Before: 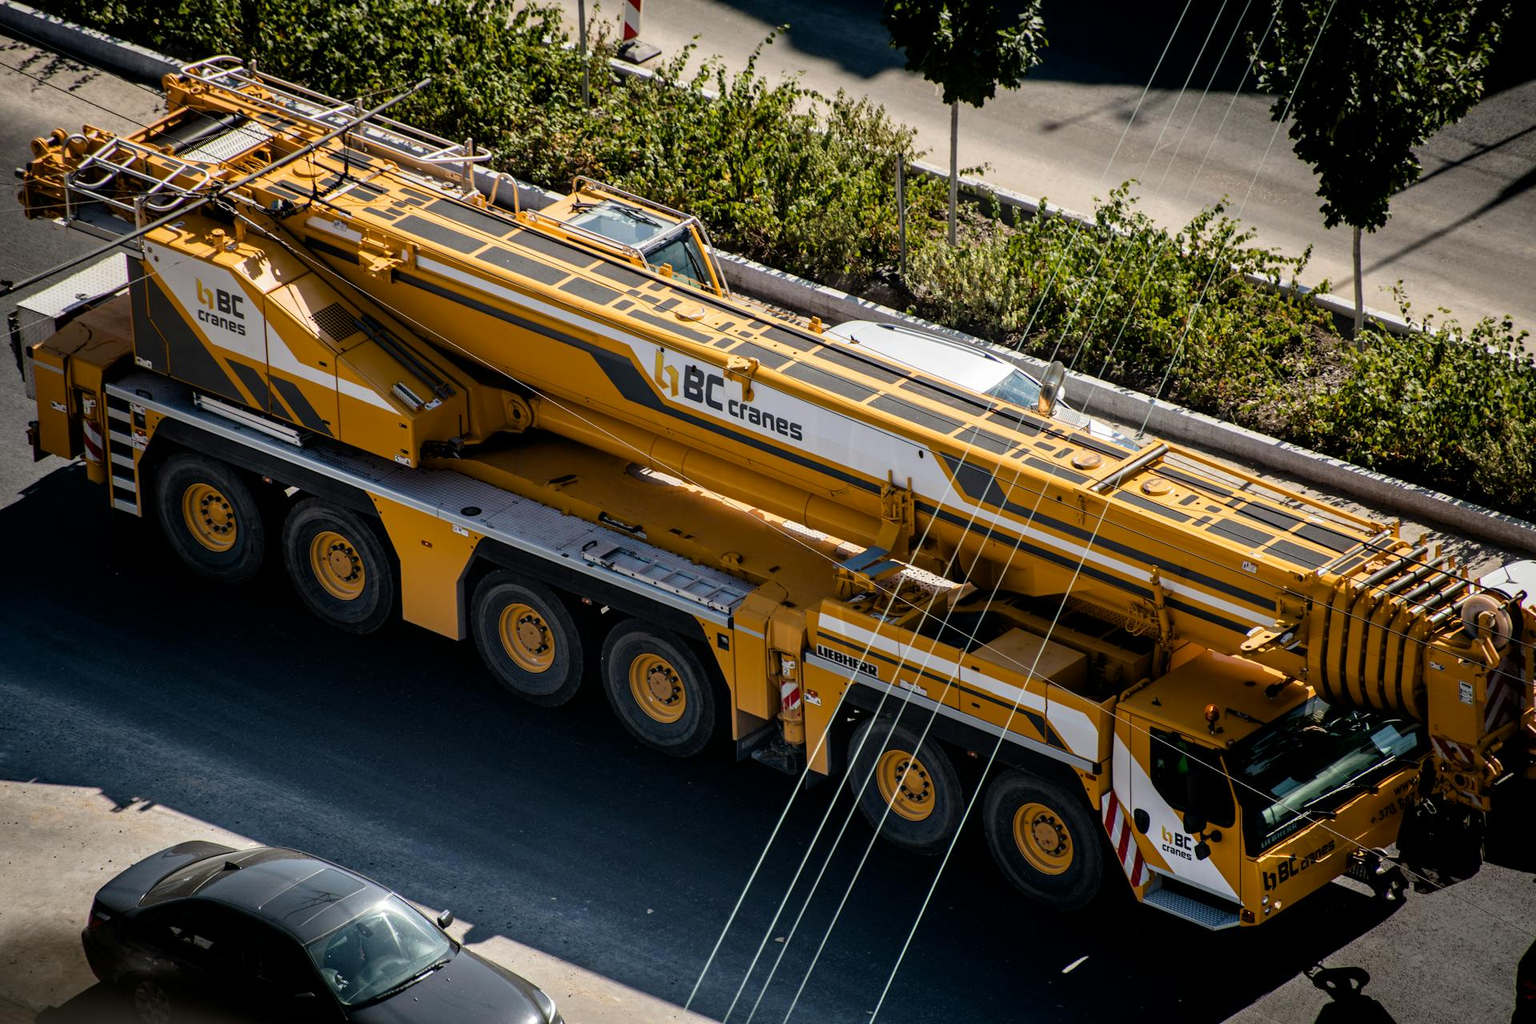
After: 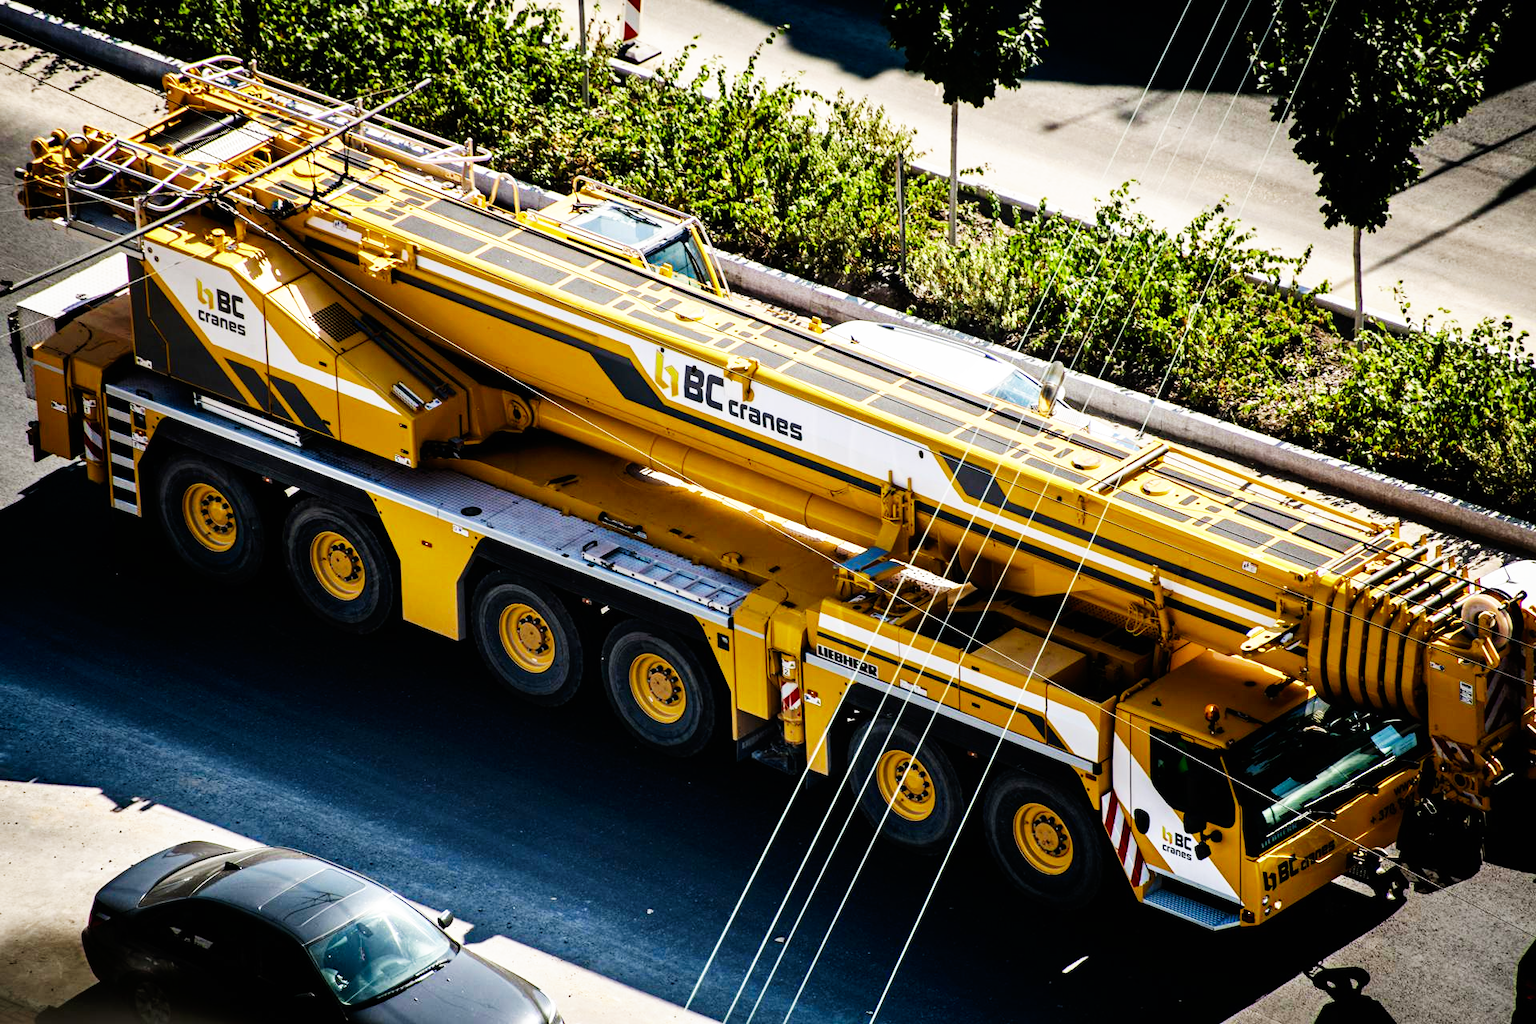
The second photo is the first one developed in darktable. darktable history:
contrast brightness saturation: saturation 0.104
color zones: curves: ch1 [(0.113, 0.438) (0.75, 0.5)]; ch2 [(0.12, 0.526) (0.75, 0.5)]
base curve: curves: ch0 [(0, 0) (0.007, 0.004) (0.027, 0.03) (0.046, 0.07) (0.207, 0.54) (0.442, 0.872) (0.673, 0.972) (1, 1)], preserve colors none
